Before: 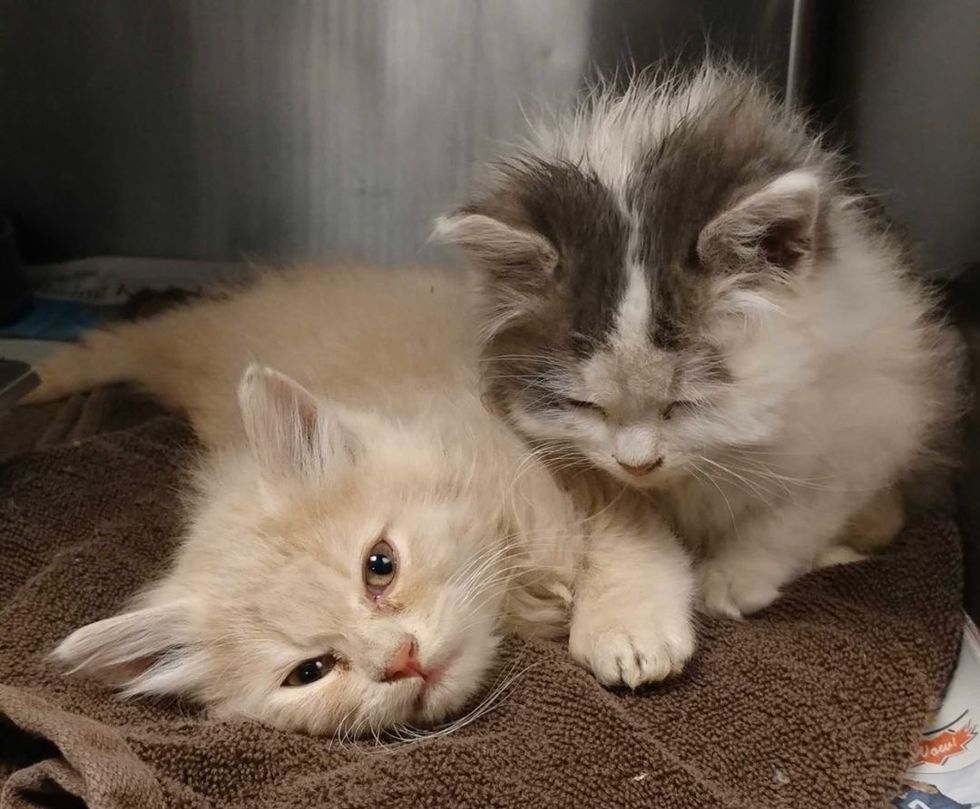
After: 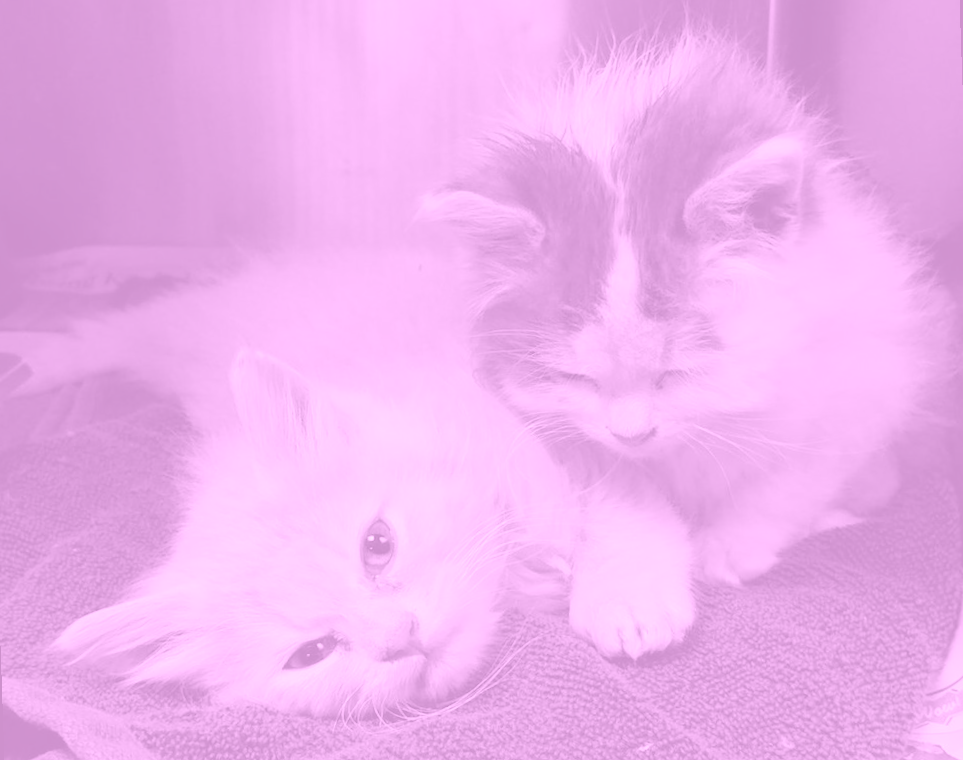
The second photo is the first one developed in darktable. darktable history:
contrast brightness saturation: contrast 0.05
colorize: hue 331.2°, saturation 69%, source mix 30.28%, lightness 69.02%, version 1
rotate and perspective: rotation -2°, crop left 0.022, crop right 0.978, crop top 0.049, crop bottom 0.951
